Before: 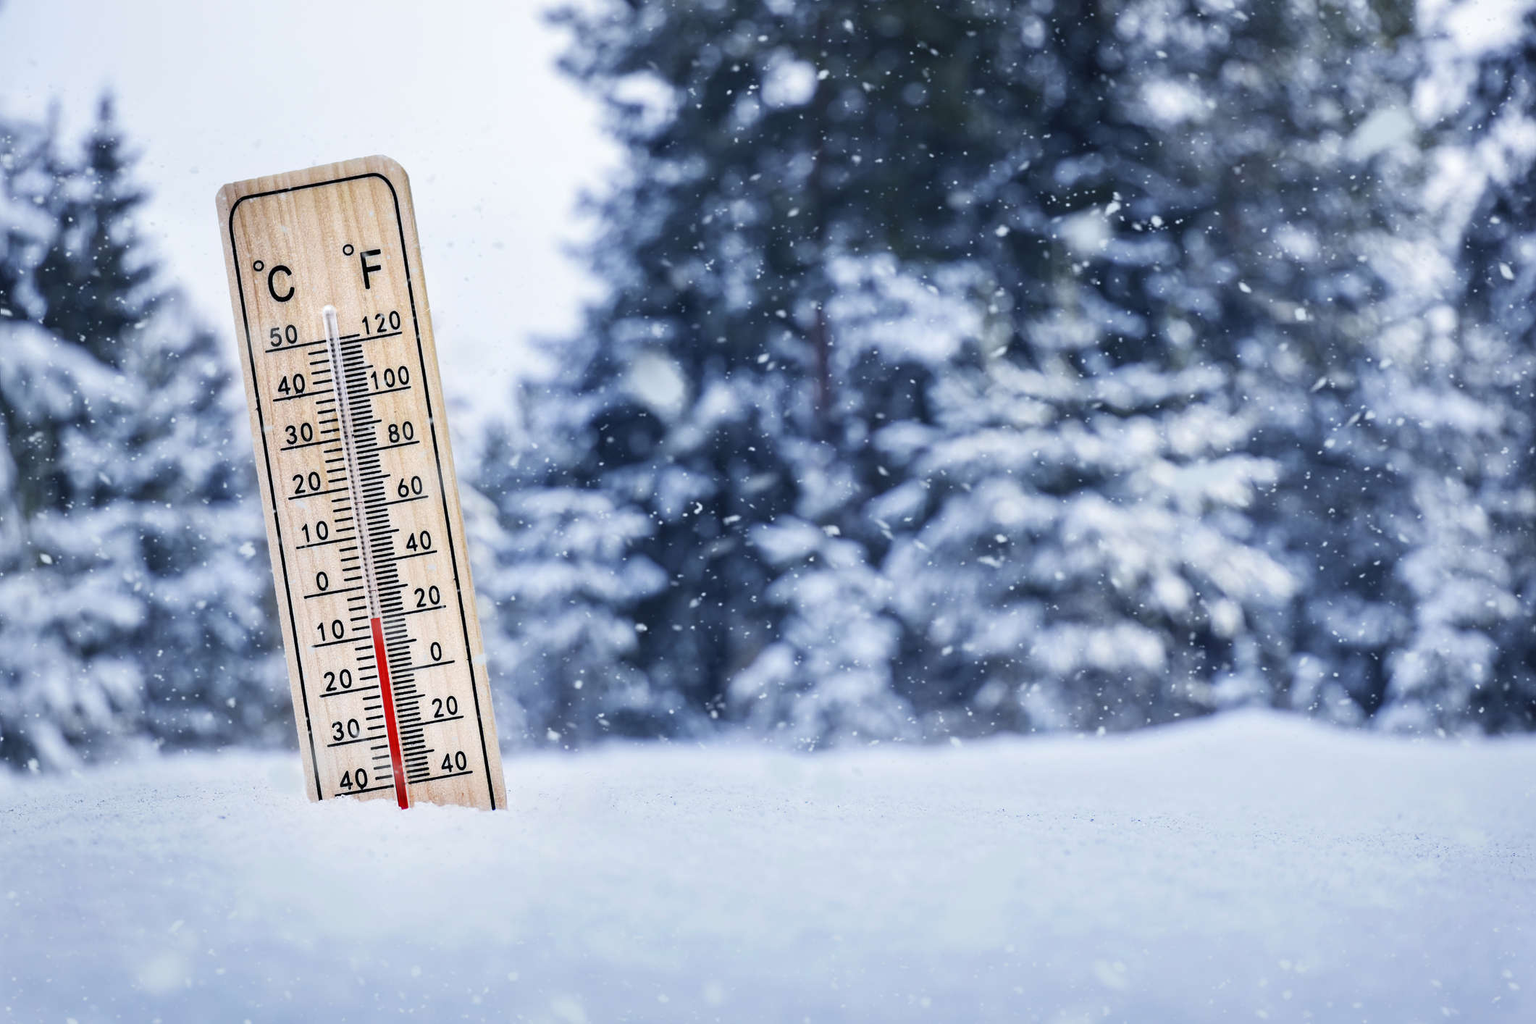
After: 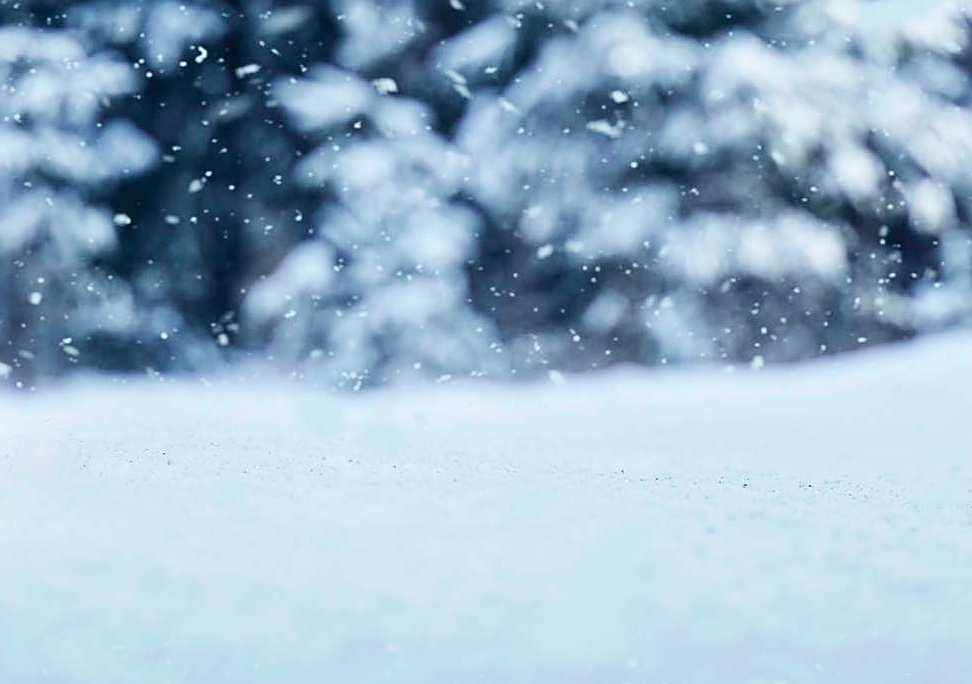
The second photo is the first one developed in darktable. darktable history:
sharpen: on, module defaults
crop: left 35.976%, top 45.819%, right 18.162%, bottom 5.807%
tone curve: curves: ch0 [(0, 0.01) (0.037, 0.032) (0.131, 0.108) (0.275, 0.258) (0.483, 0.512) (0.61, 0.661) (0.696, 0.742) (0.792, 0.834) (0.911, 0.936) (0.997, 0.995)]; ch1 [(0, 0) (0.308, 0.29) (0.425, 0.411) (0.503, 0.502) (0.529, 0.543) (0.683, 0.706) (0.746, 0.77) (1, 1)]; ch2 [(0, 0) (0.225, 0.214) (0.334, 0.339) (0.401, 0.415) (0.485, 0.487) (0.502, 0.502) (0.525, 0.523) (0.545, 0.552) (0.587, 0.61) (0.636, 0.654) (0.711, 0.729) (0.845, 0.855) (0.998, 0.977)], color space Lab, independent channels, preserve colors none
